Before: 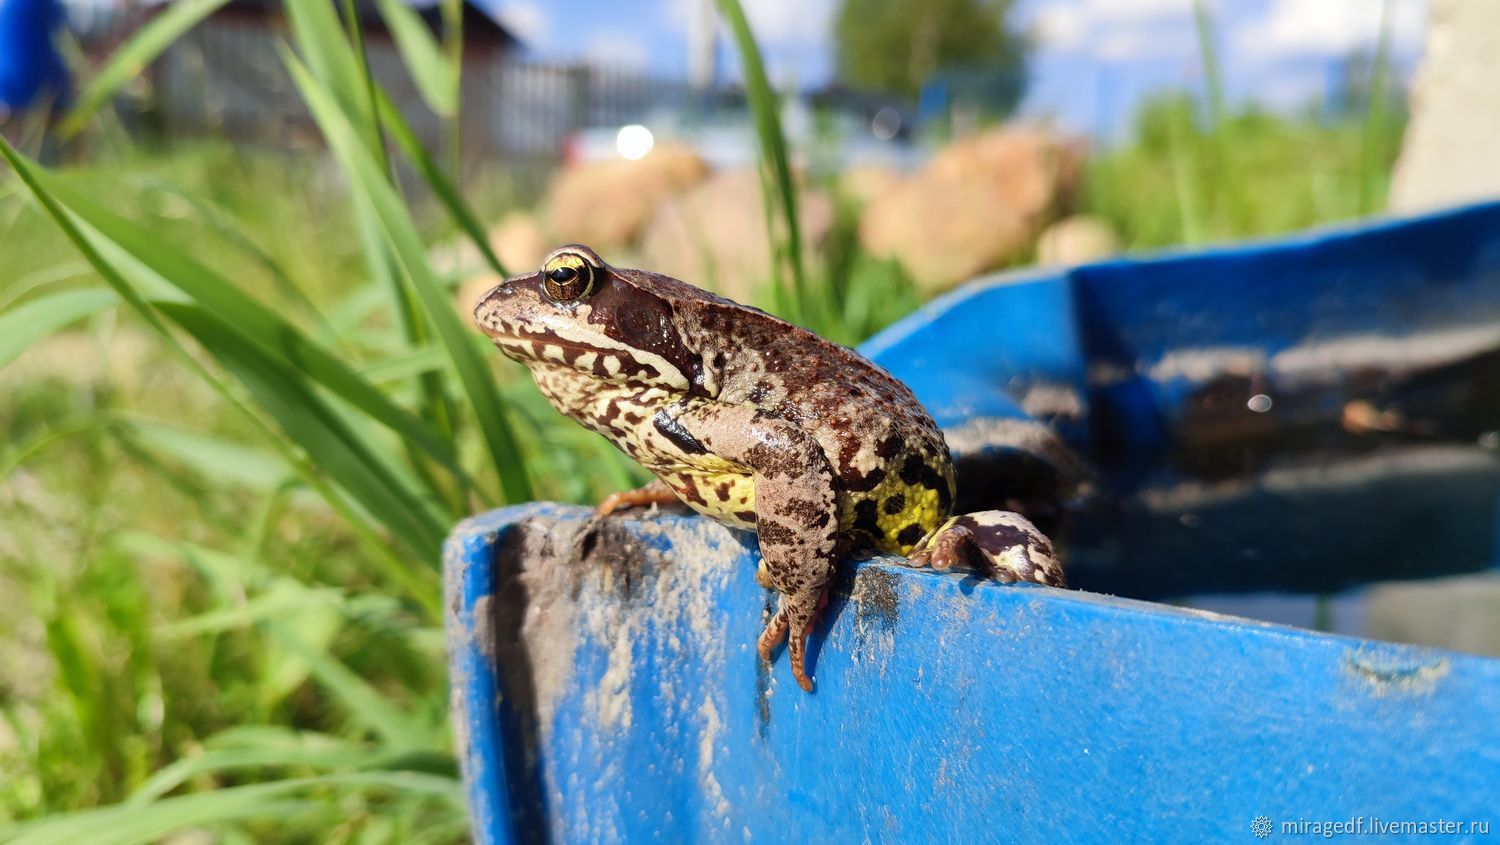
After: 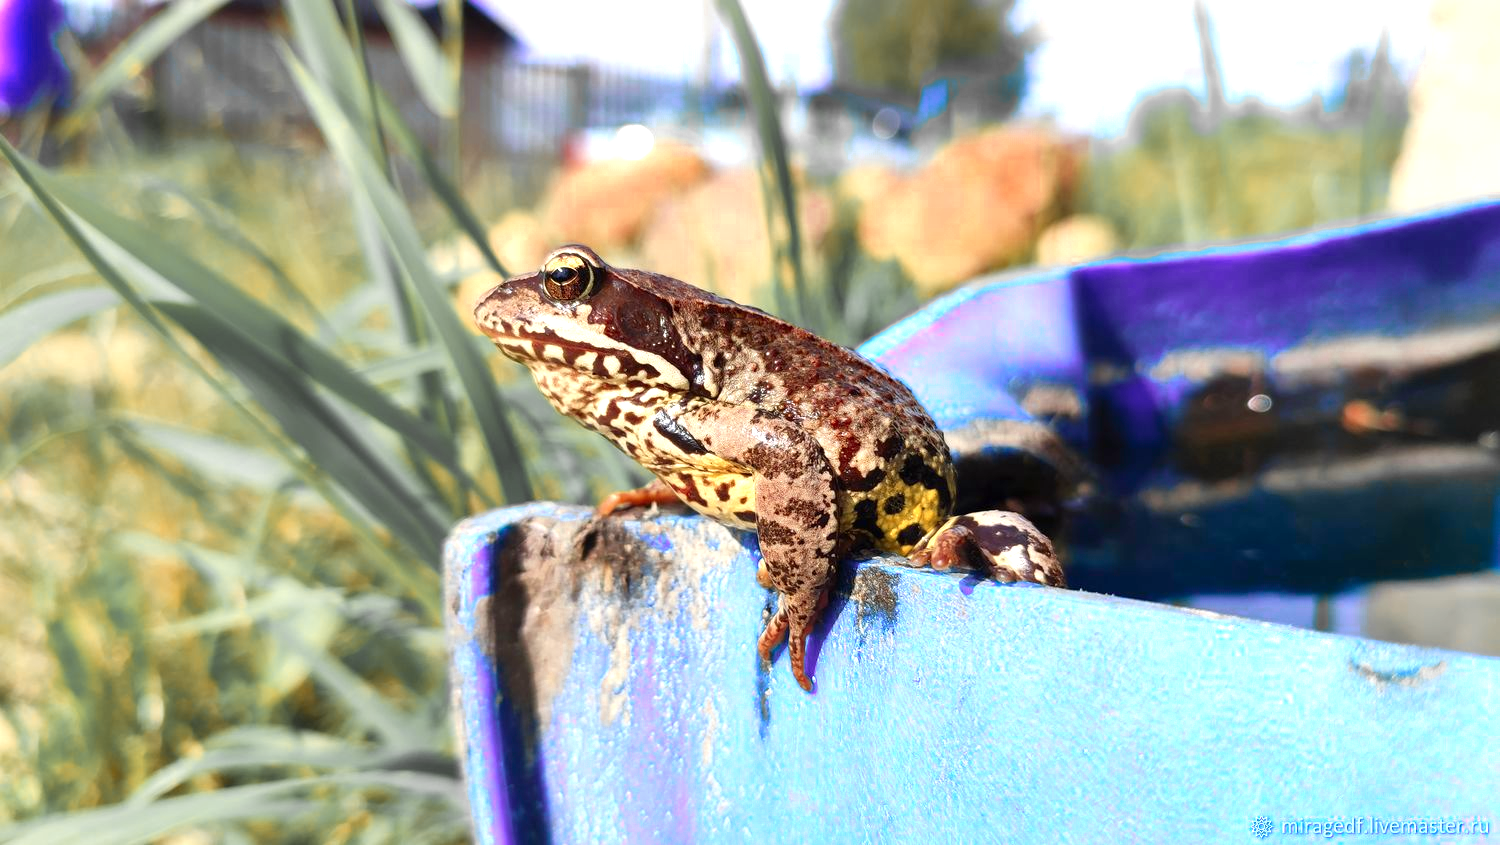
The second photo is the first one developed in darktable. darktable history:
exposure: exposure 0.6 EV, compensate exposure bias true, compensate highlight preservation false
color zones: curves: ch0 [(0, 0.363) (0.128, 0.373) (0.25, 0.5) (0.402, 0.407) (0.521, 0.525) (0.63, 0.559) (0.729, 0.662) (0.867, 0.471)]; ch1 [(0, 0.515) (0.136, 0.618) (0.25, 0.5) (0.378, 0) (0.516, 0) (0.622, 0.593) (0.737, 0.819) (0.87, 0.593)]; ch2 [(0, 0.529) (0.128, 0.471) (0.282, 0.451) (0.386, 0.662) (0.516, 0.525) (0.633, 0.554) (0.75, 0.62) (0.875, 0.441)]
